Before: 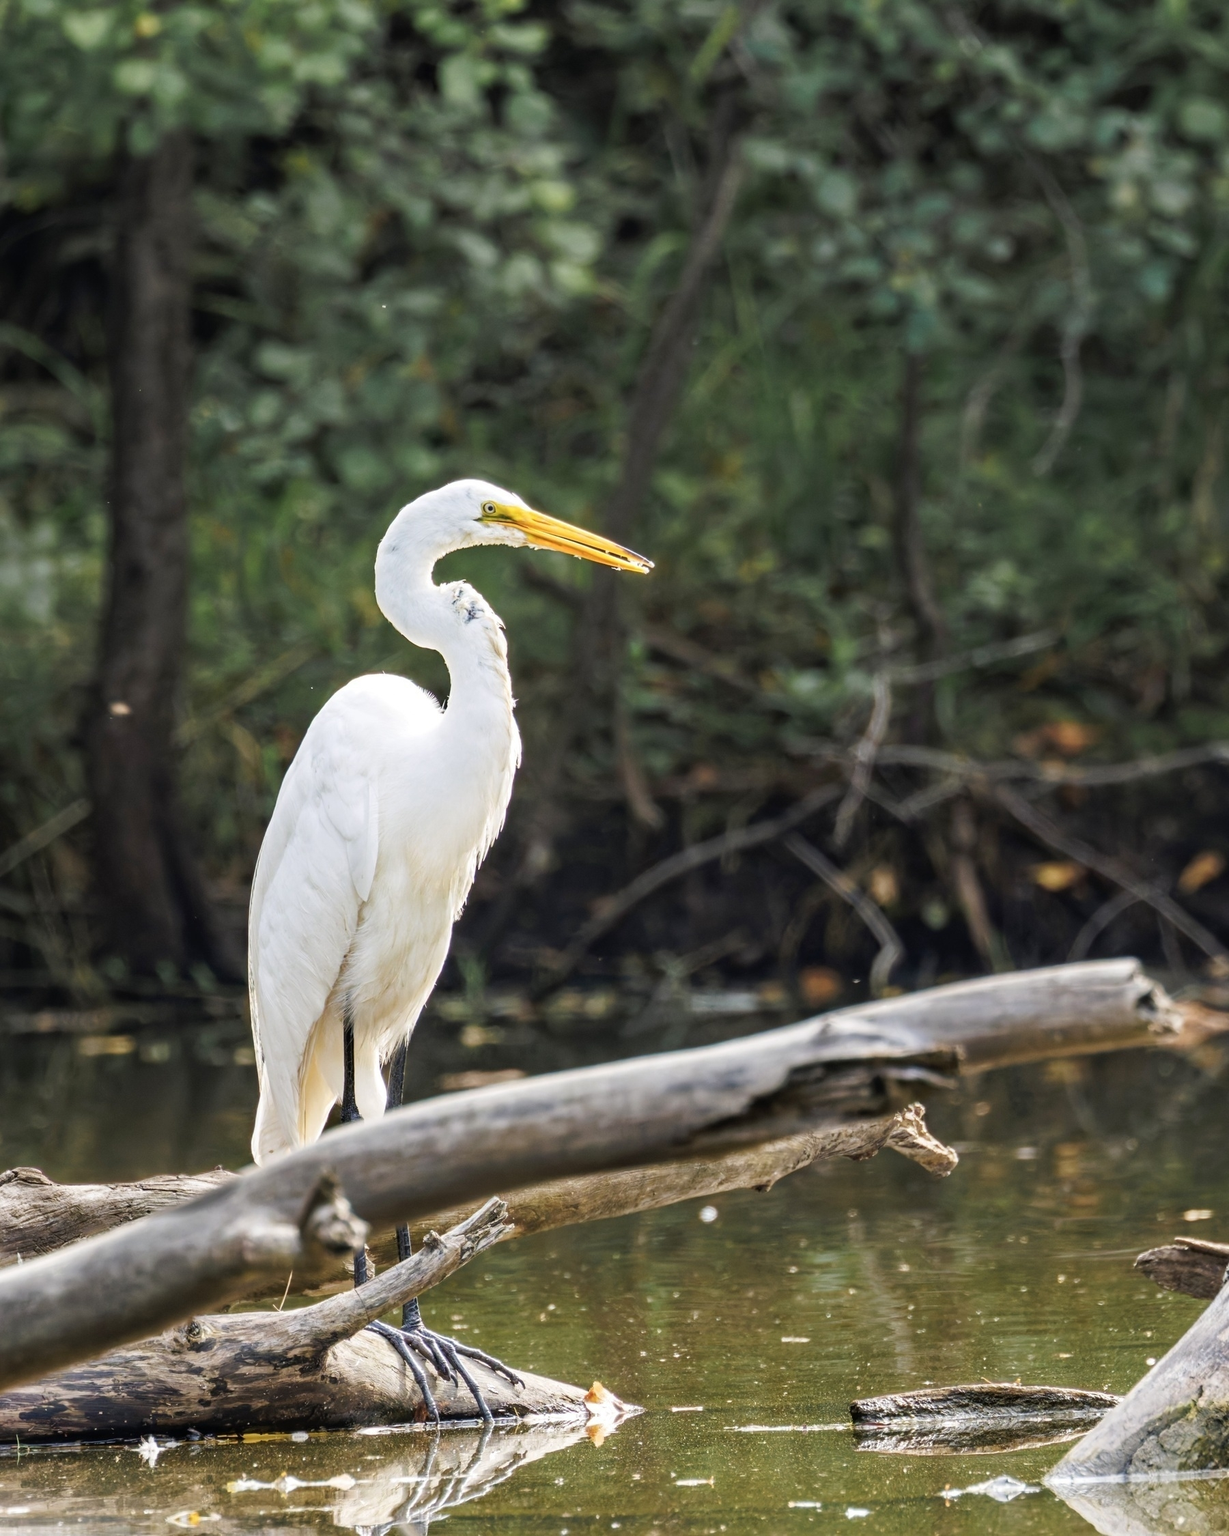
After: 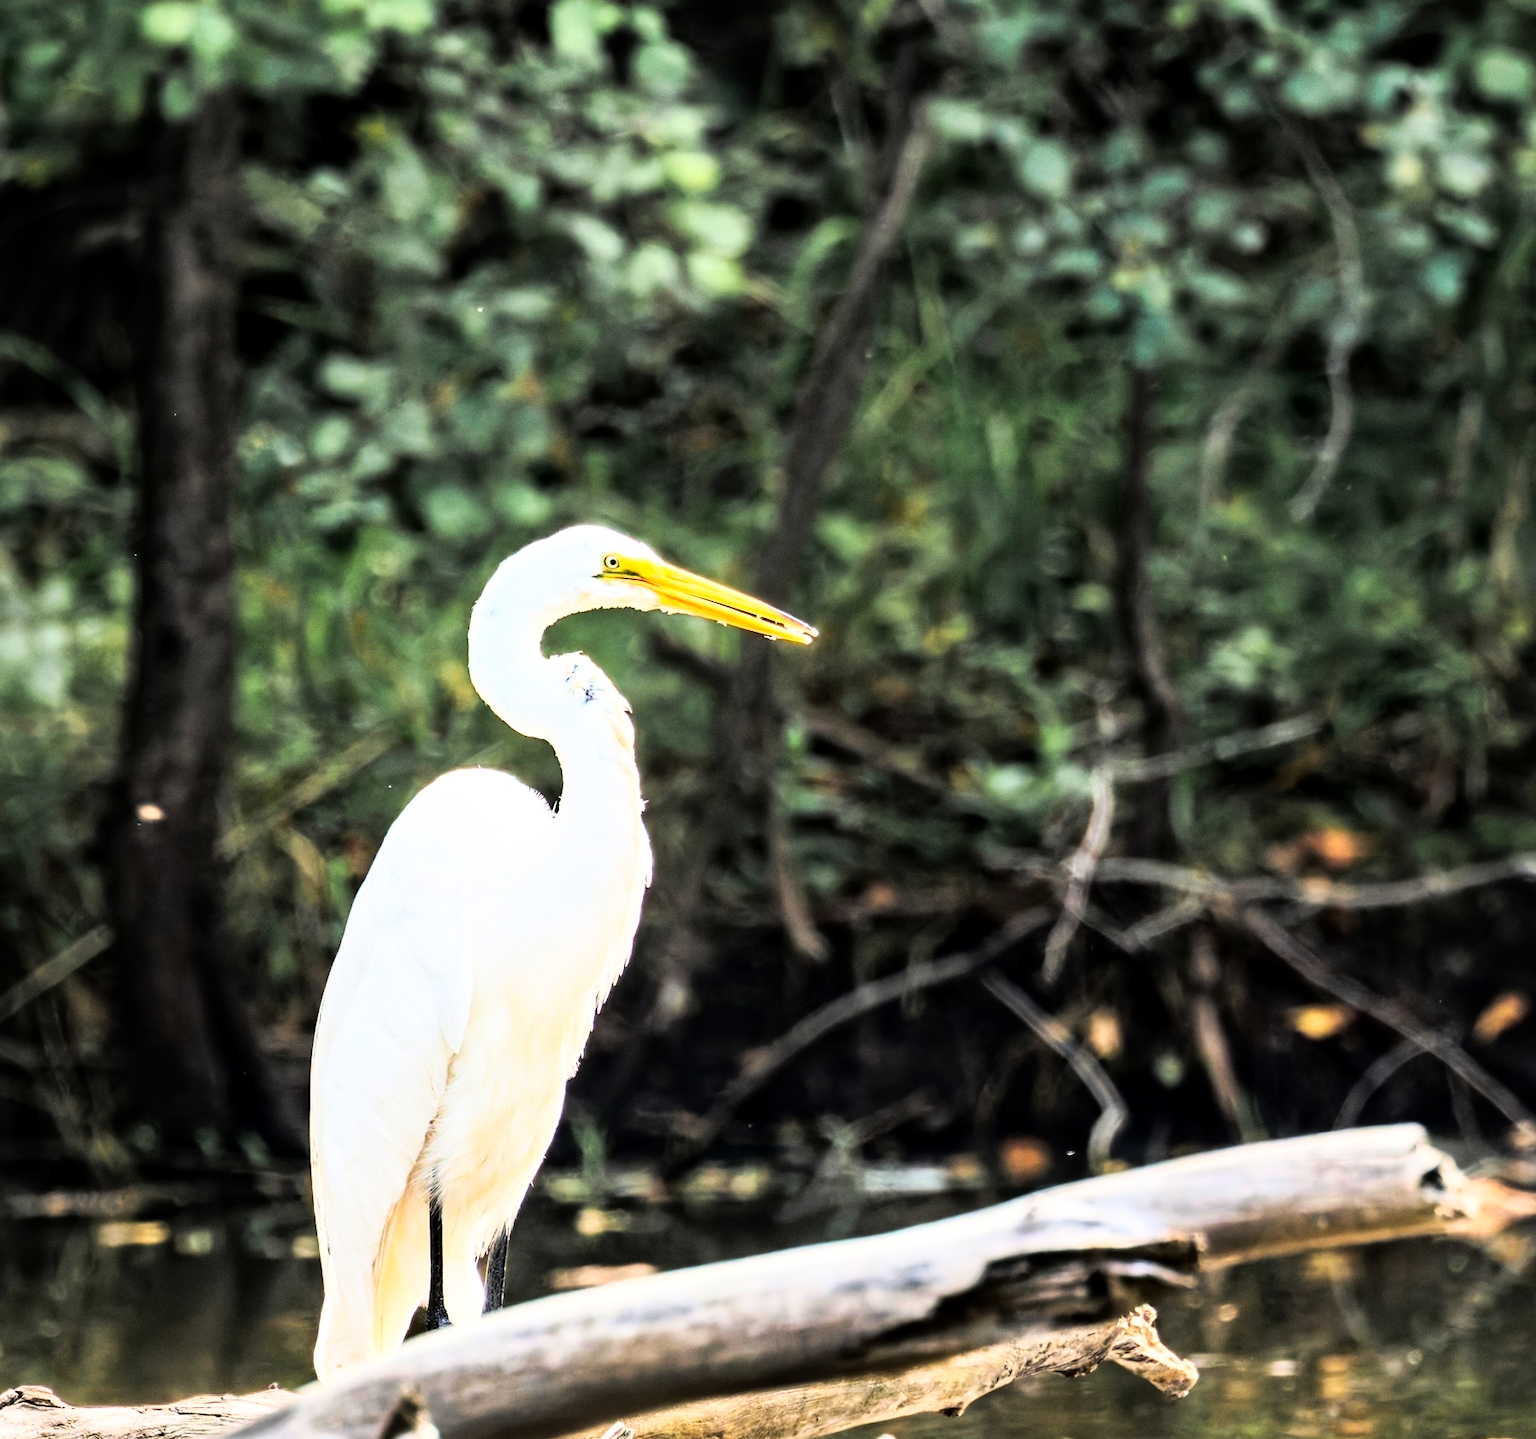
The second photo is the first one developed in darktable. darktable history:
local contrast: mode bilateral grid, contrast 20, coarseness 50, detail 120%, midtone range 0.2
crop: top 3.857%, bottom 21.132%
rgb curve: curves: ch0 [(0, 0) (0.21, 0.15) (0.24, 0.21) (0.5, 0.75) (0.75, 0.96) (0.89, 0.99) (1, 1)]; ch1 [(0, 0.02) (0.21, 0.13) (0.25, 0.2) (0.5, 0.67) (0.75, 0.9) (0.89, 0.97) (1, 1)]; ch2 [(0, 0.02) (0.21, 0.13) (0.25, 0.2) (0.5, 0.67) (0.75, 0.9) (0.89, 0.97) (1, 1)], compensate middle gray true
